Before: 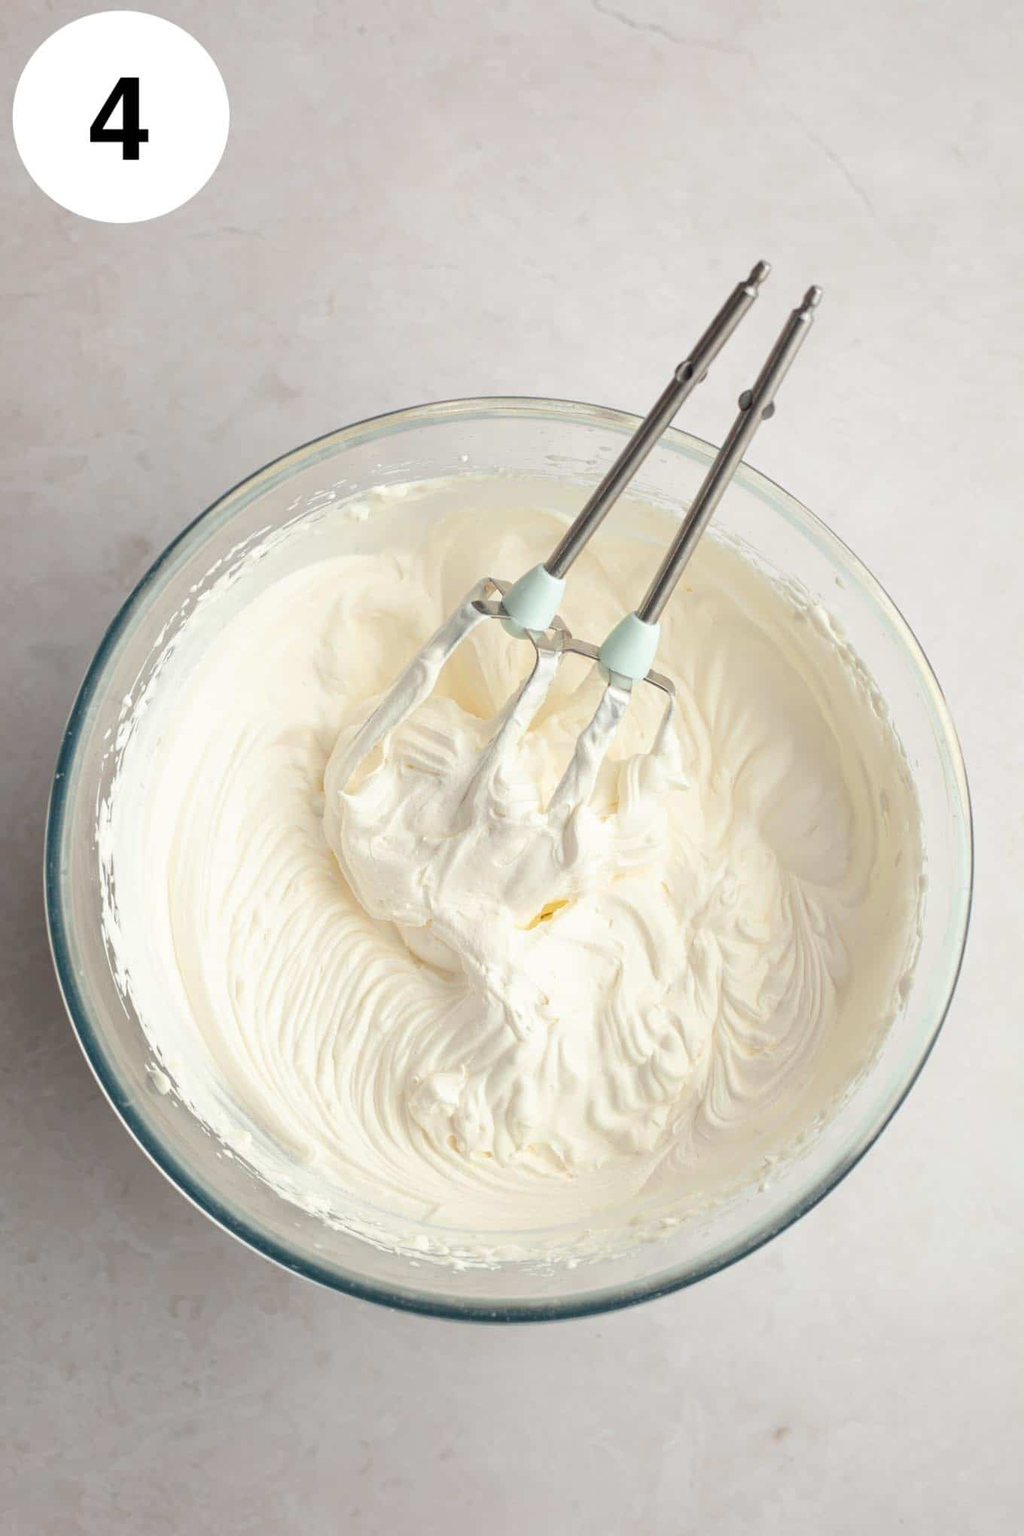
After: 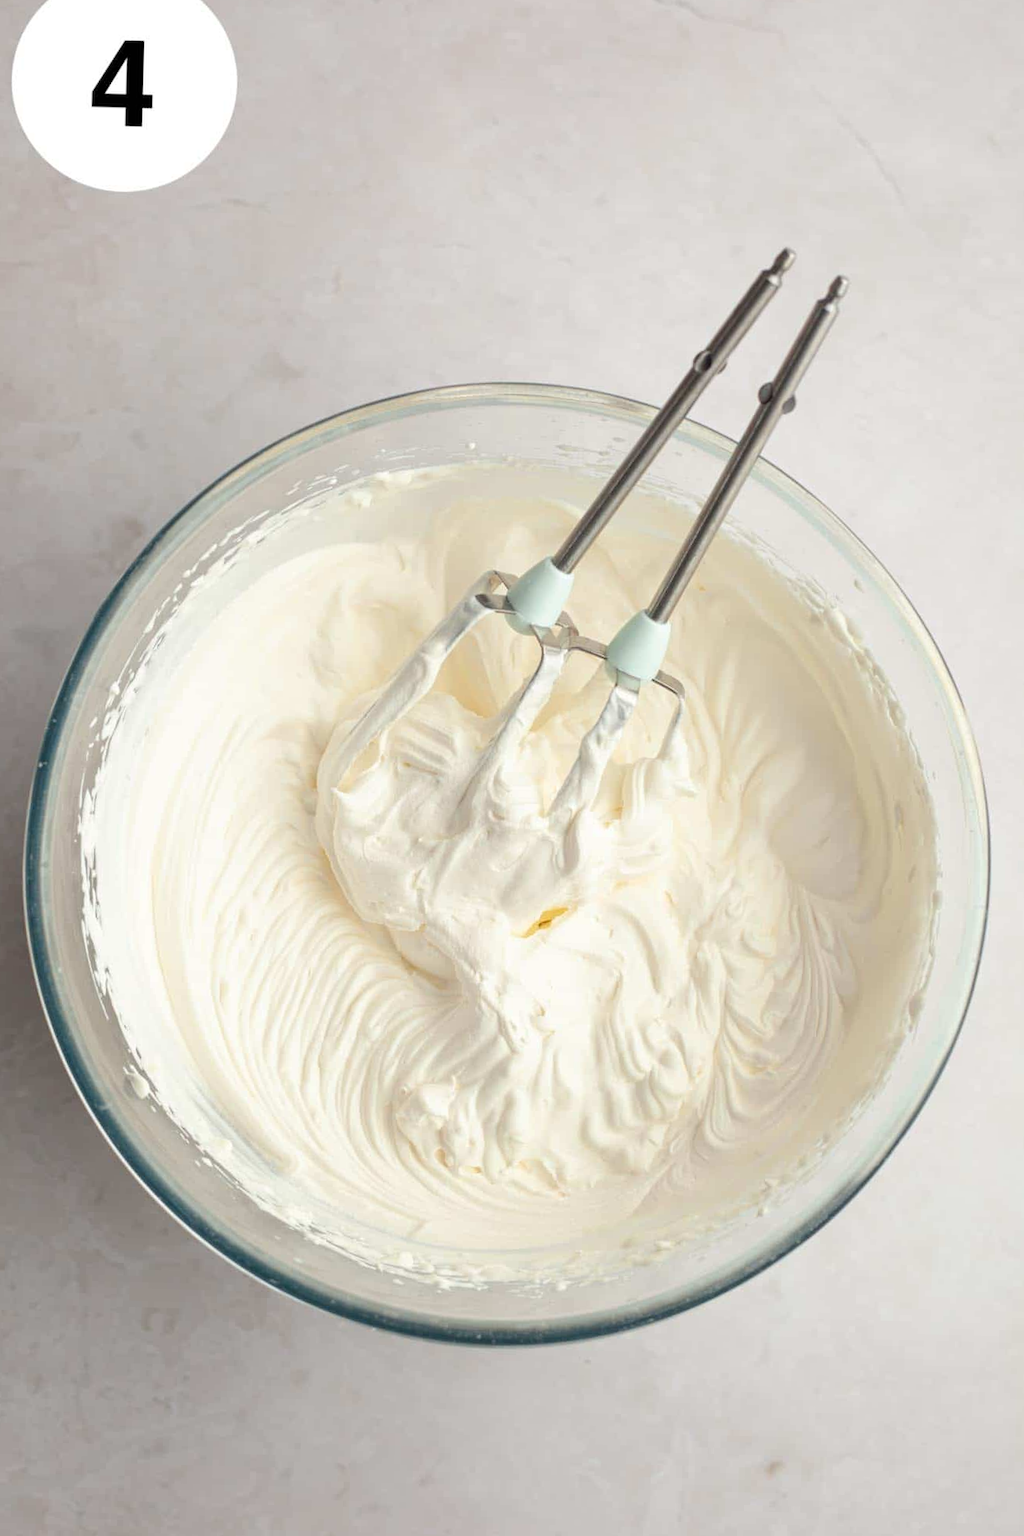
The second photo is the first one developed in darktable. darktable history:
crop and rotate: angle -1.52°
